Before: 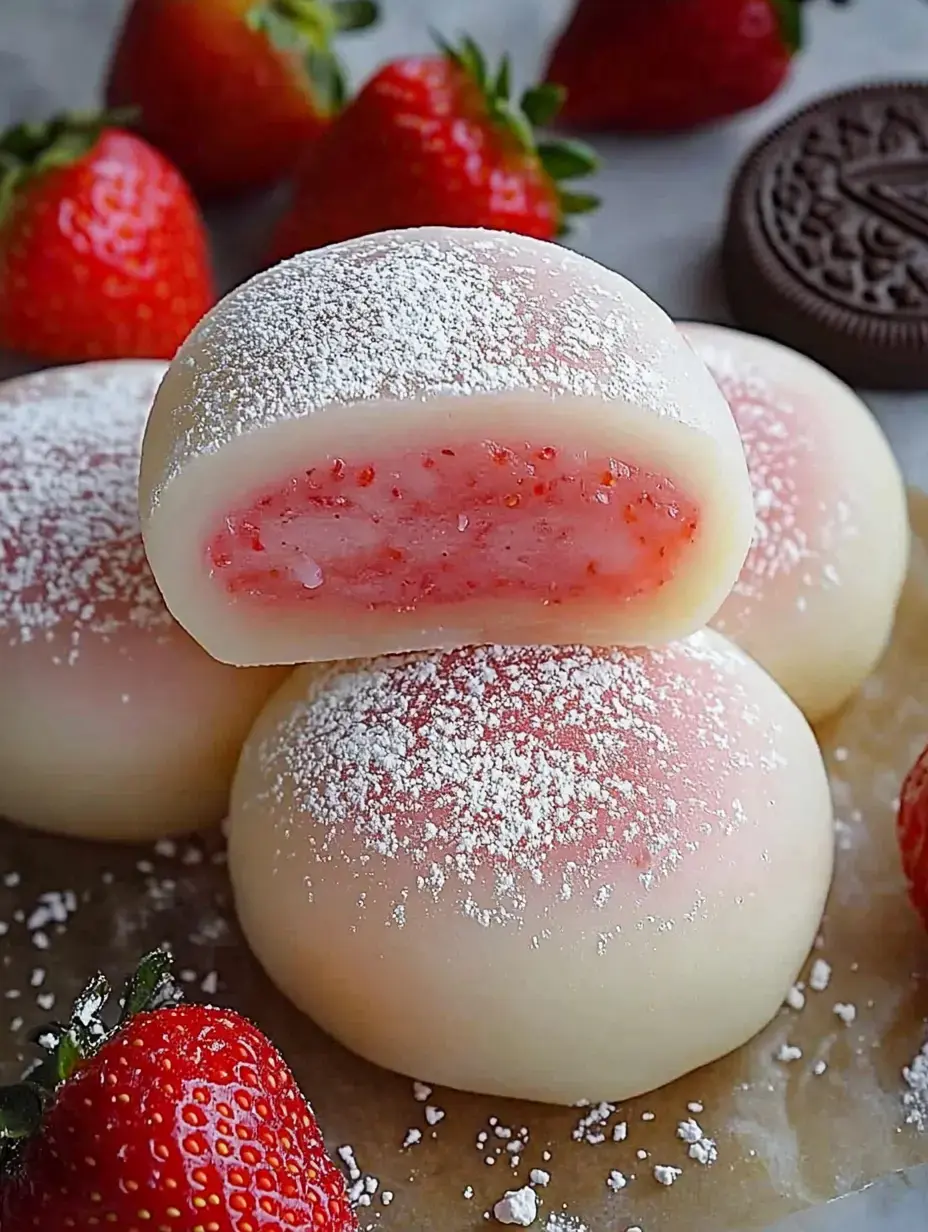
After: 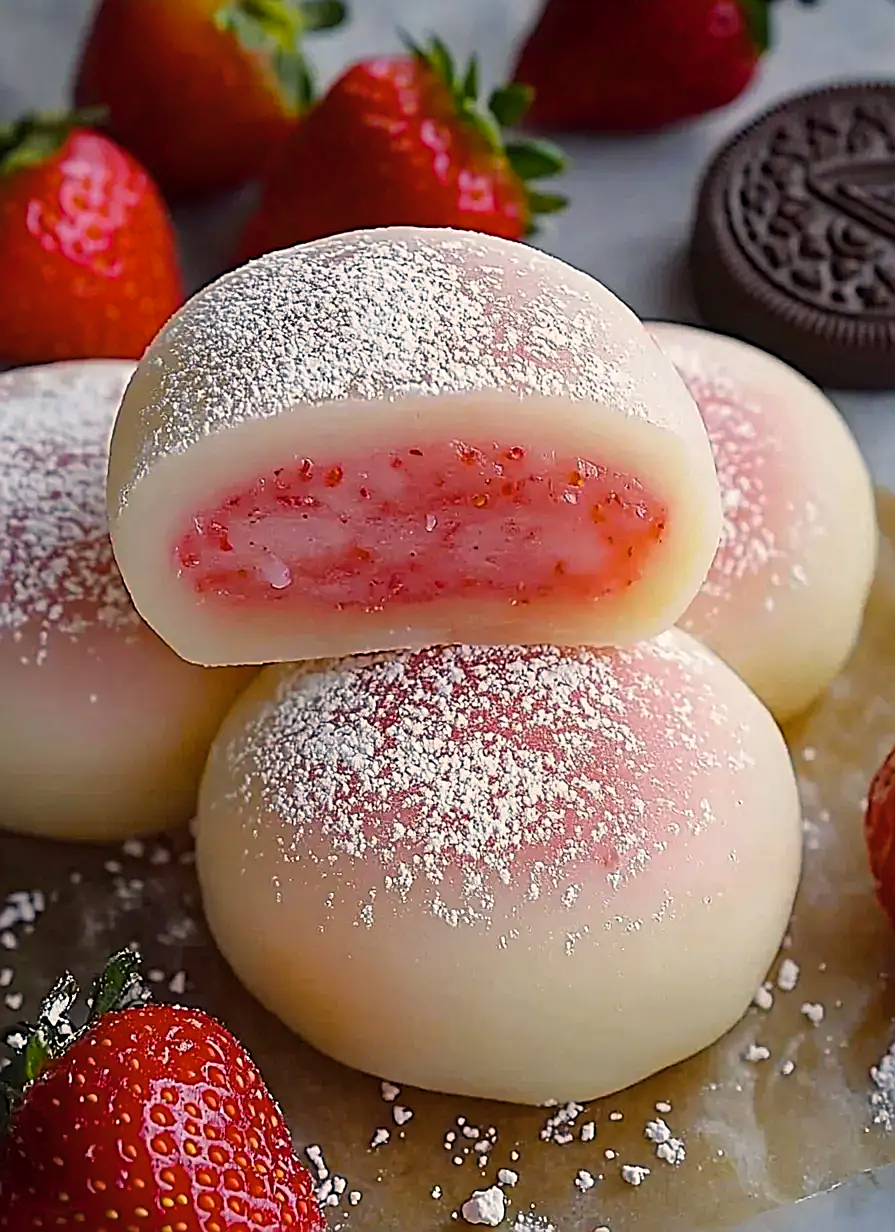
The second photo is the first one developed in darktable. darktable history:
crop and rotate: left 3.508%
sharpen: on, module defaults
color balance rgb: highlights gain › chroma 2.924%, highlights gain › hue 61.15°, perceptual saturation grading › global saturation 25.675%, global vibrance 15.083%
color correction: highlights b* -0.042, saturation 0.875
